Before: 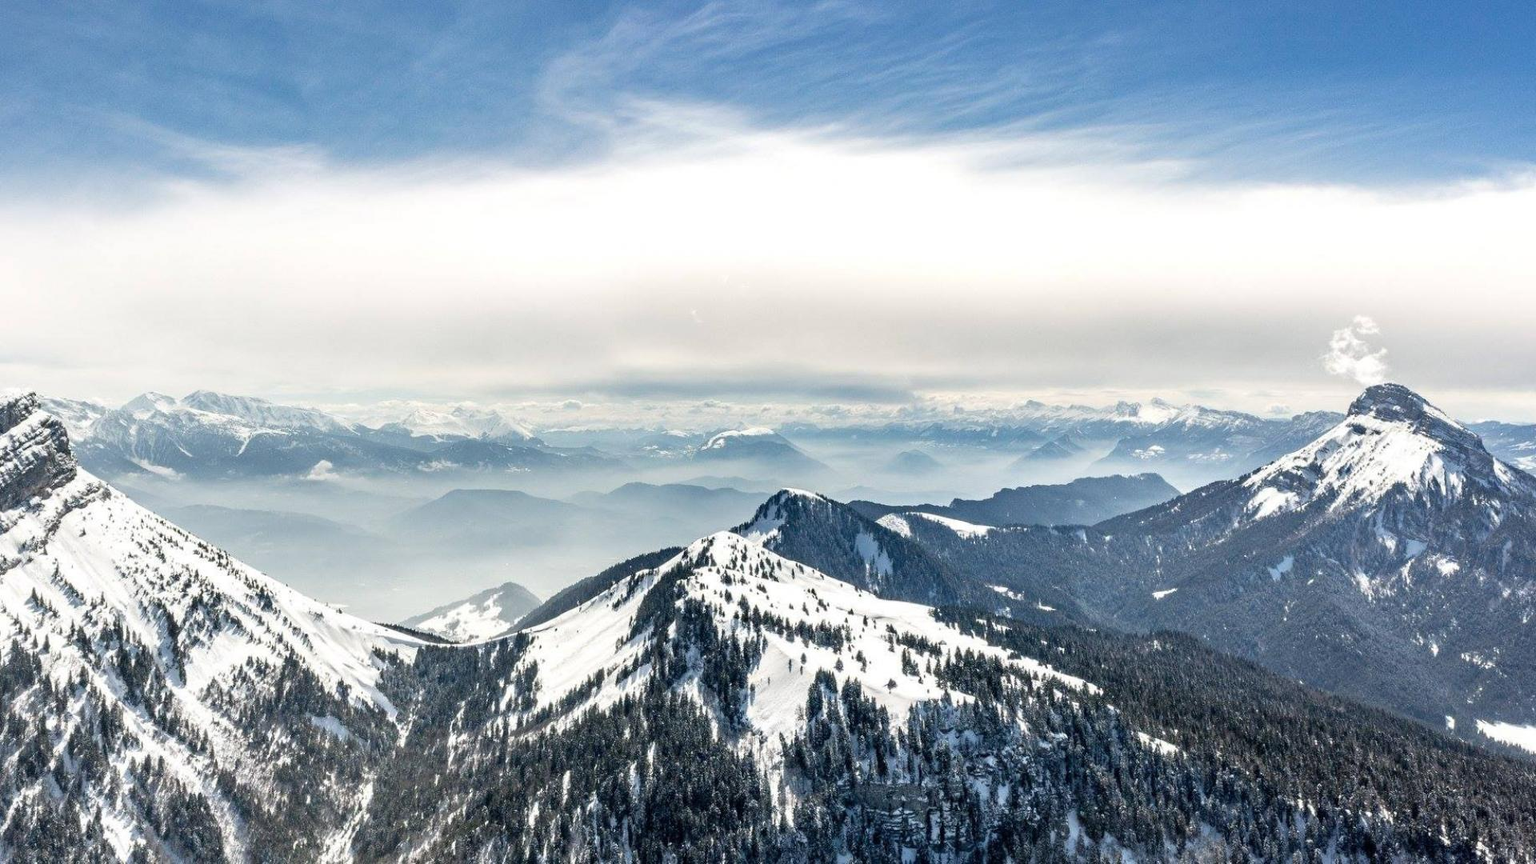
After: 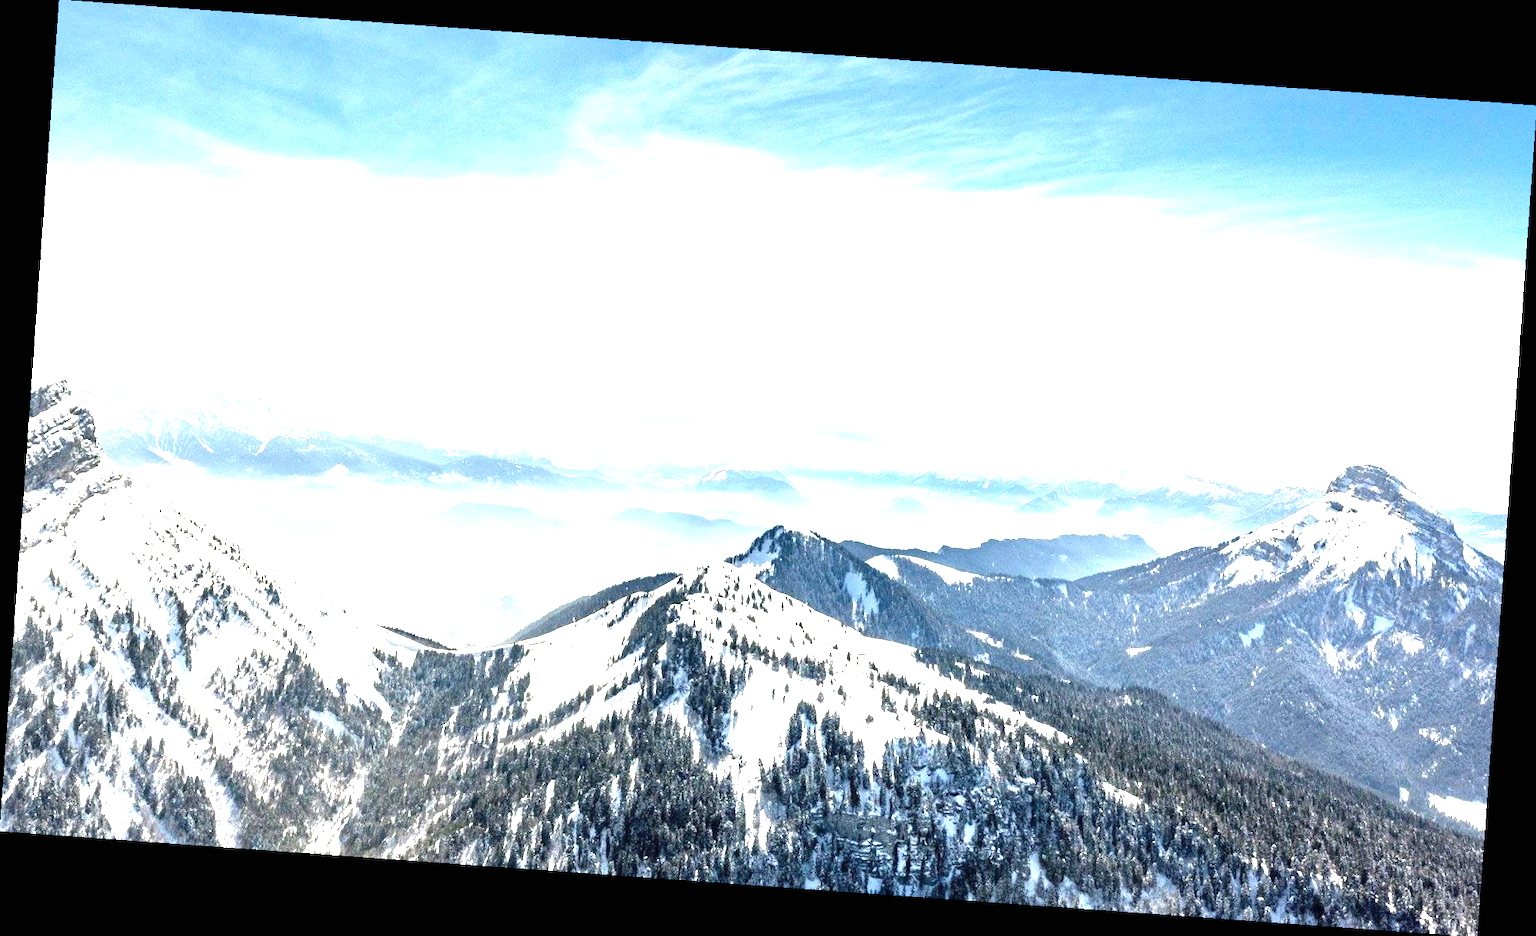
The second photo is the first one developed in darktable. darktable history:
exposure: black level correction 0, exposure 1.5 EV, compensate highlight preservation false
rotate and perspective: rotation 4.1°, automatic cropping off
